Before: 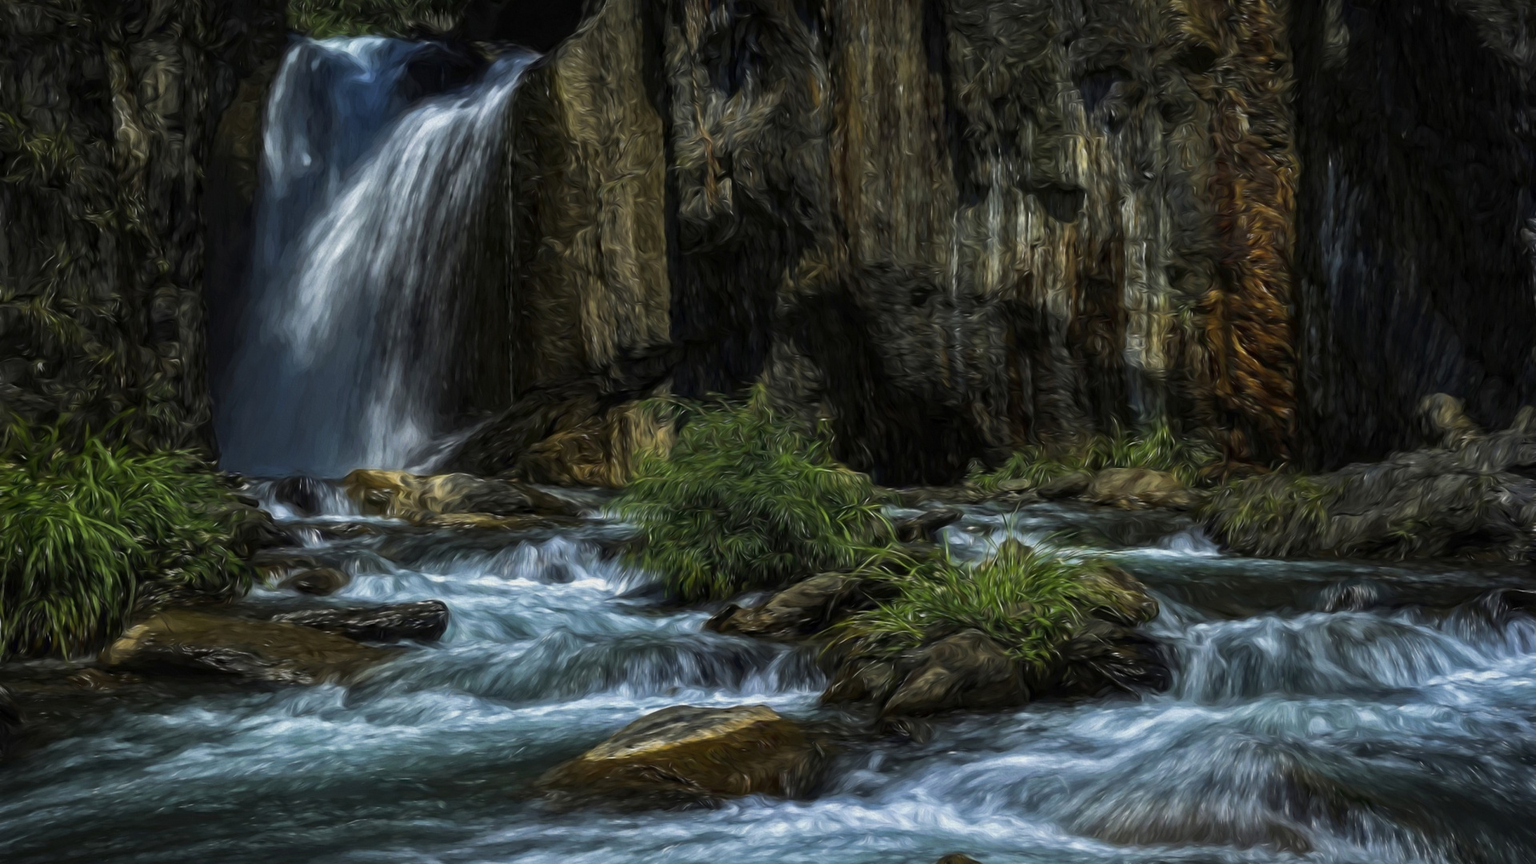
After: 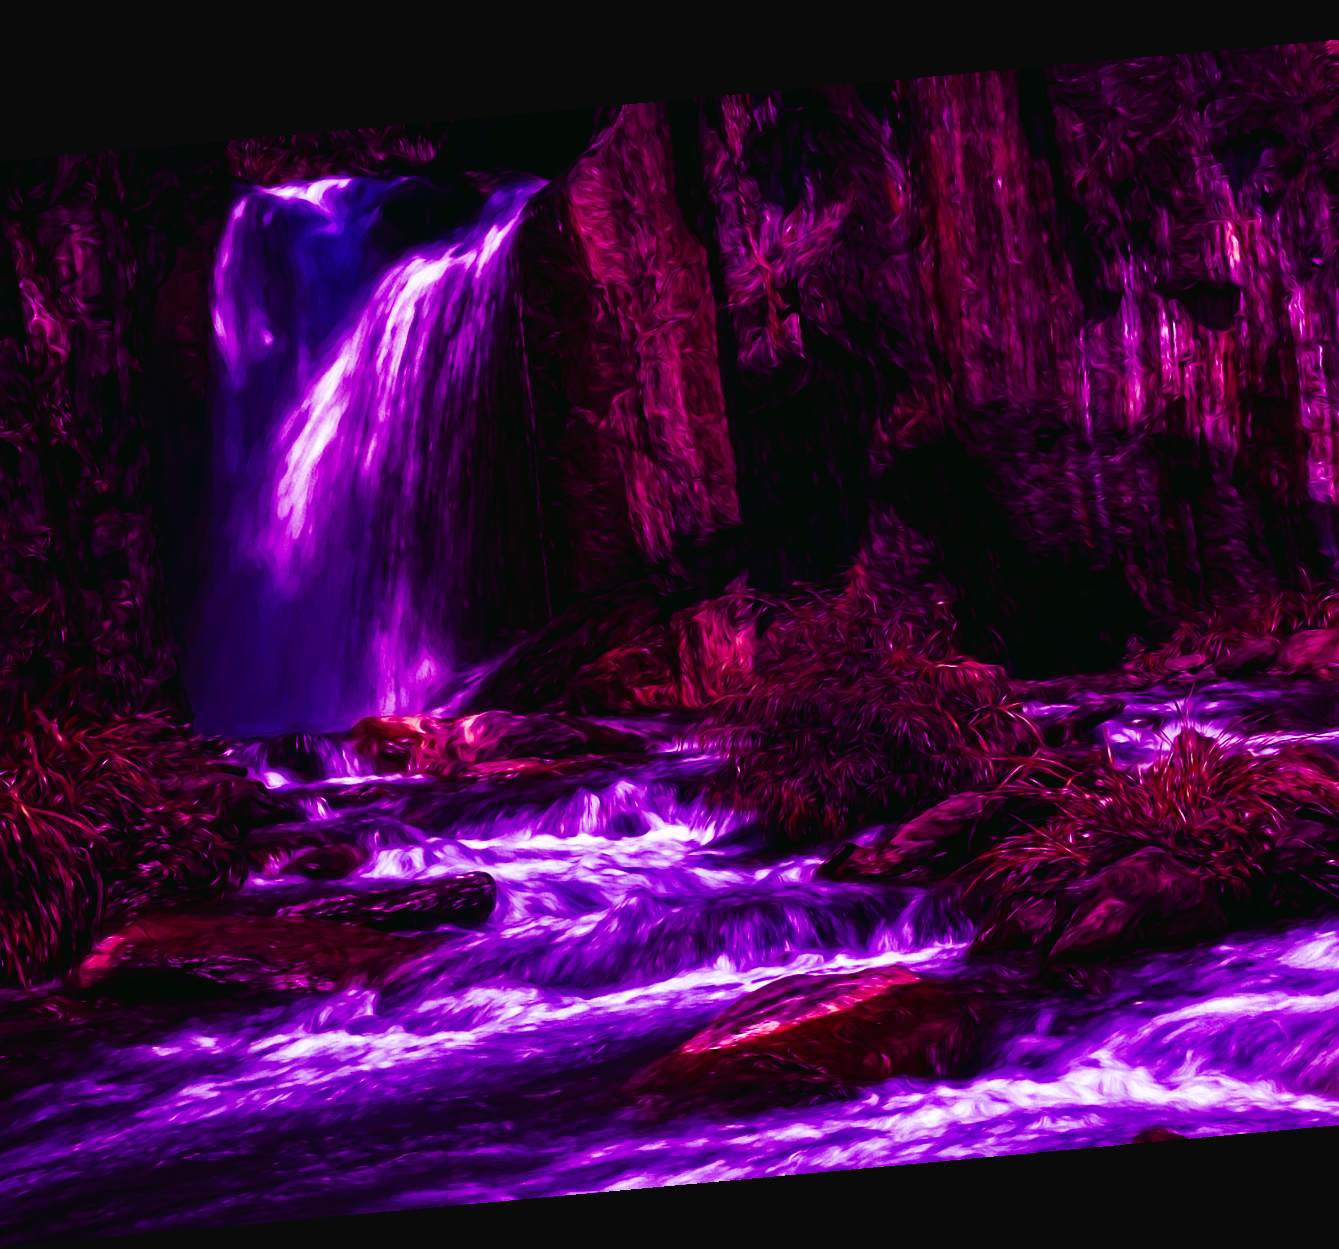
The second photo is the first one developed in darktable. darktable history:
base curve: curves: ch0 [(0, 0.003) (0.001, 0.002) (0.006, 0.004) (0.02, 0.022) (0.048, 0.086) (0.094, 0.234) (0.162, 0.431) (0.258, 0.629) (0.385, 0.8) (0.548, 0.918) (0.751, 0.988) (1, 1)], preserve colors none
rotate and perspective: rotation -5.2°, automatic cropping off
color balance: mode lift, gamma, gain (sRGB), lift [1, 1, 0.101, 1]
exposure: compensate highlight preservation false
crop and rotate: left 6.617%, right 26.717%
